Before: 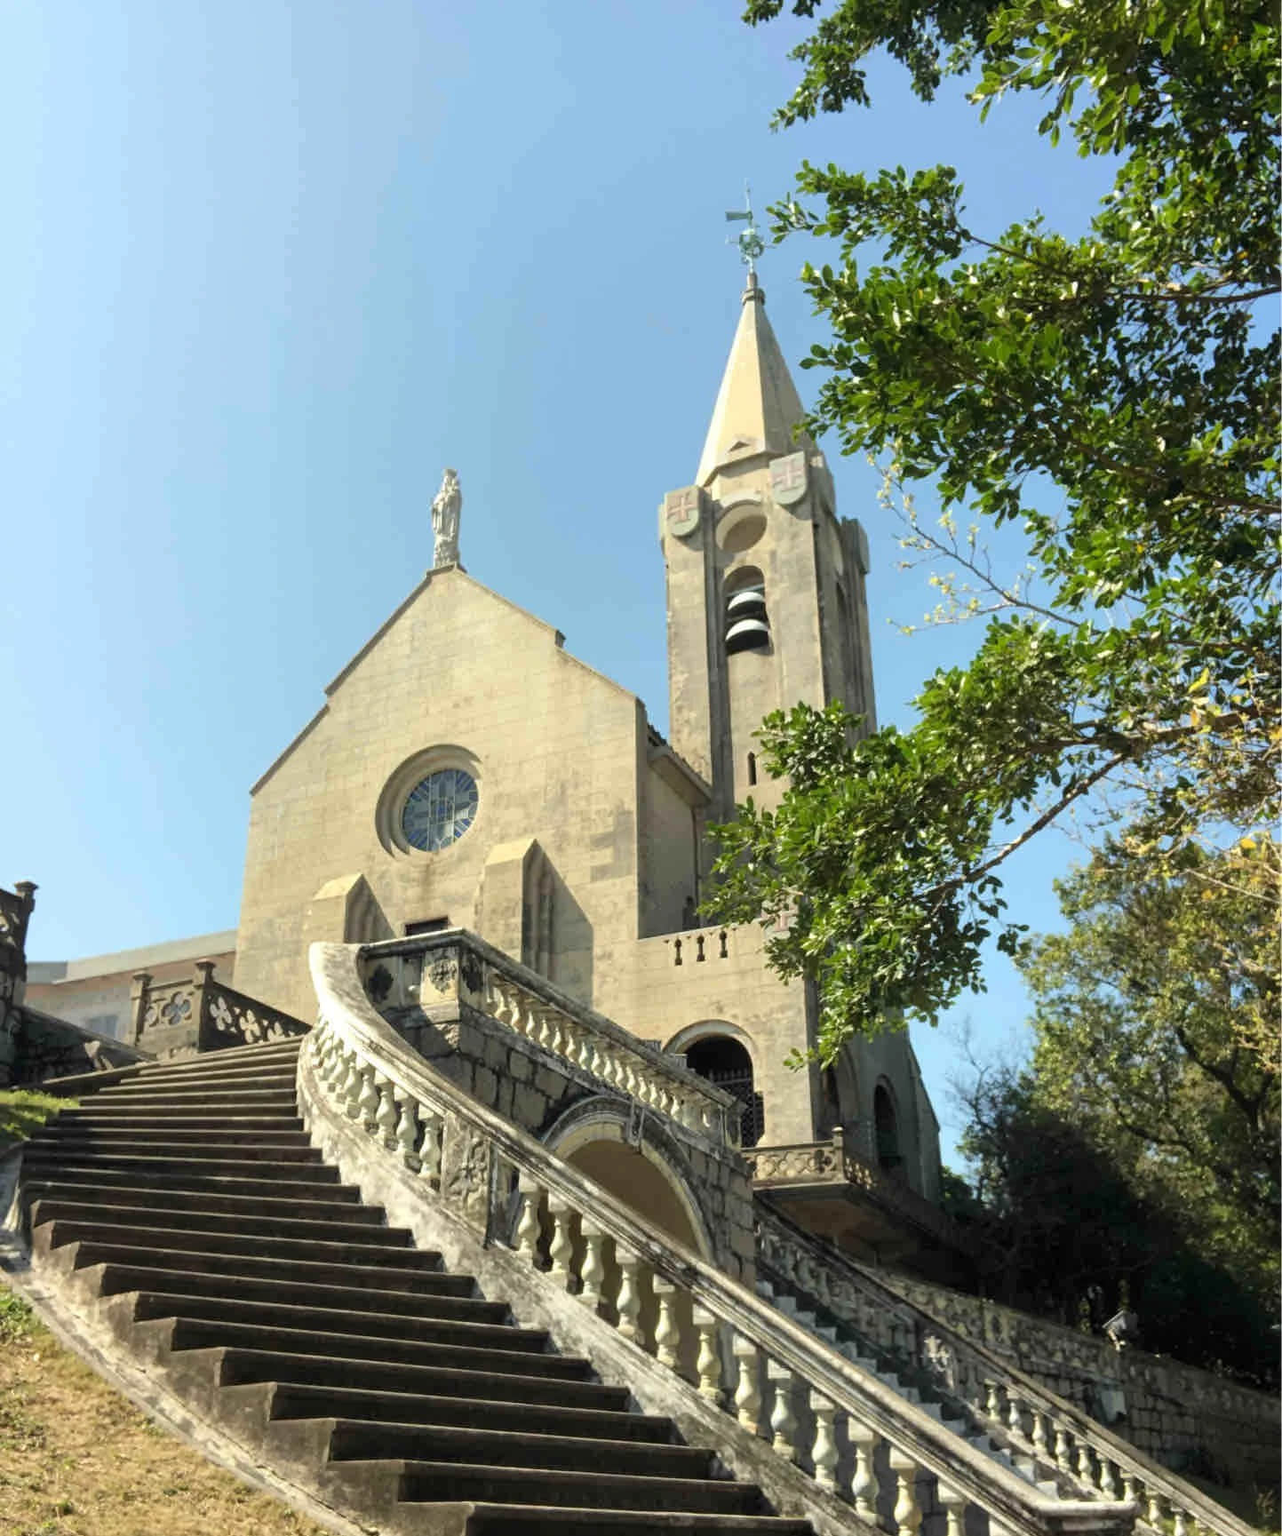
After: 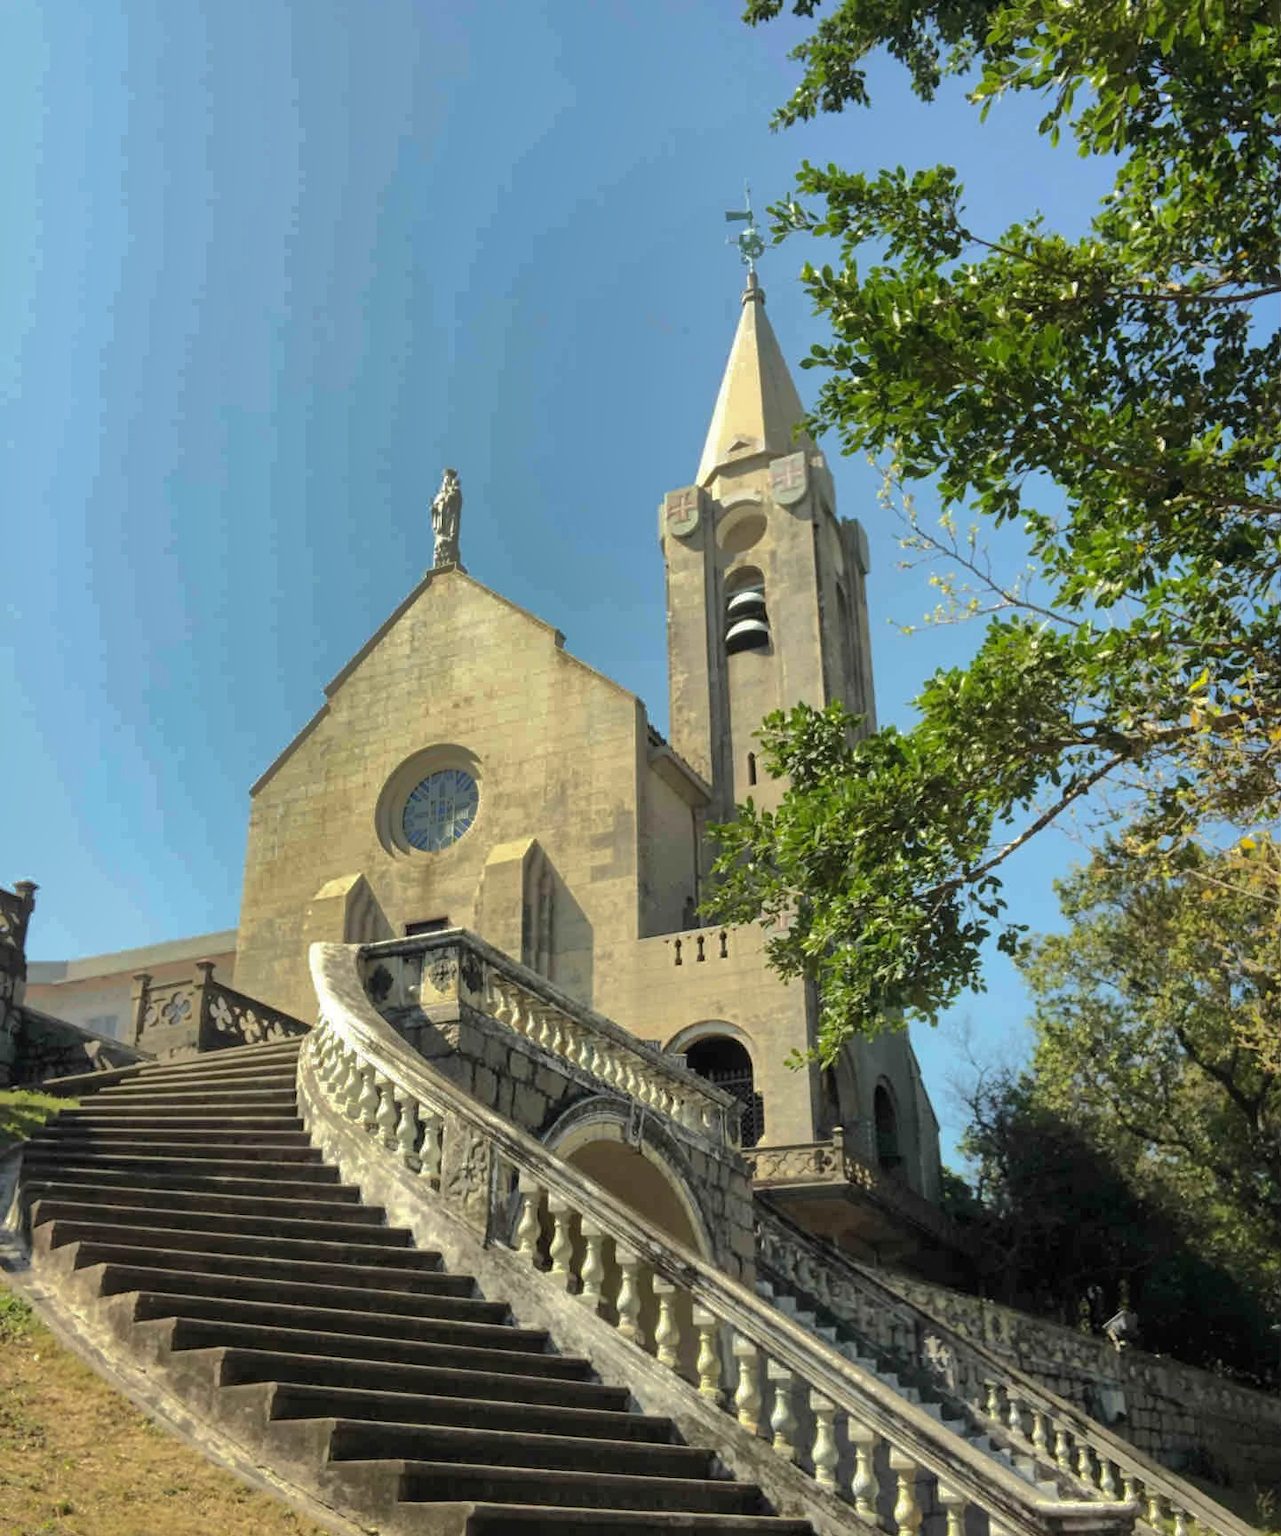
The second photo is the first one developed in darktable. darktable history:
shadows and highlights: shadows 25.16, highlights -70.29
